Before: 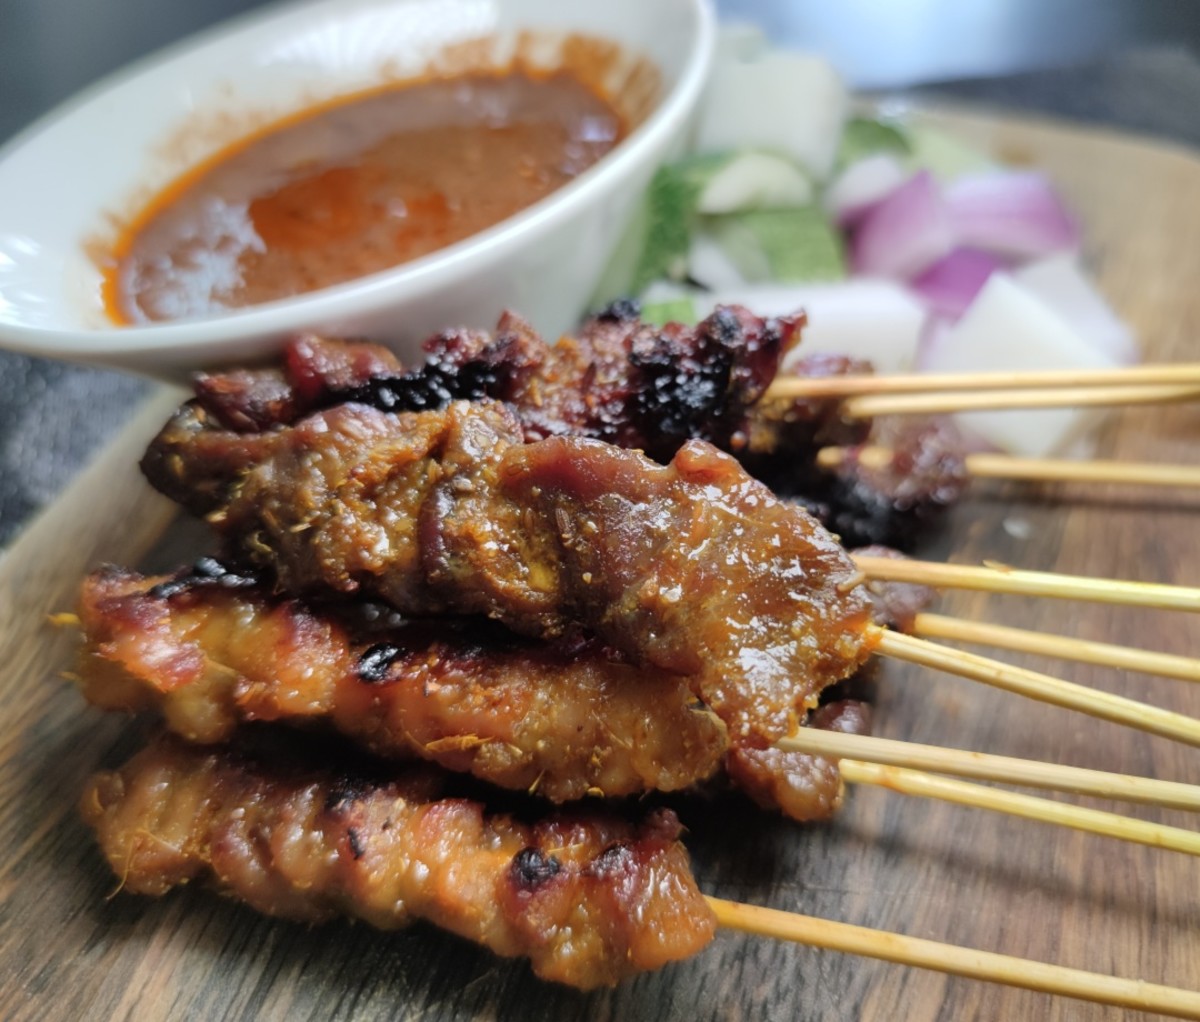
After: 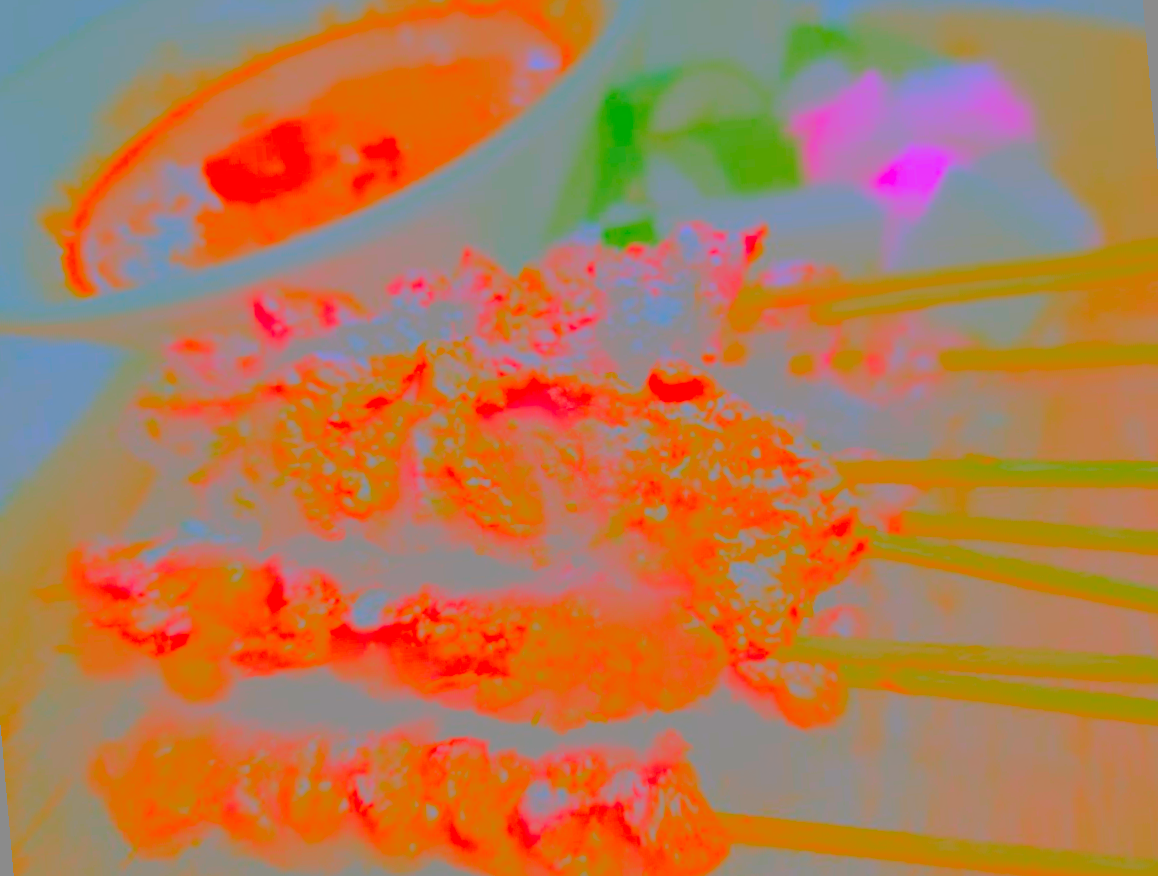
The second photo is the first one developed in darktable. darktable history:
rotate and perspective: rotation -5°, crop left 0.05, crop right 0.952, crop top 0.11, crop bottom 0.89
tone curve: curves: ch0 [(0, 0) (0.004, 0) (0.133, 0.071) (0.325, 0.456) (0.832, 0.957) (1, 1)], color space Lab, linked channels, preserve colors none
contrast brightness saturation: contrast -0.99, brightness -0.17, saturation 0.75
